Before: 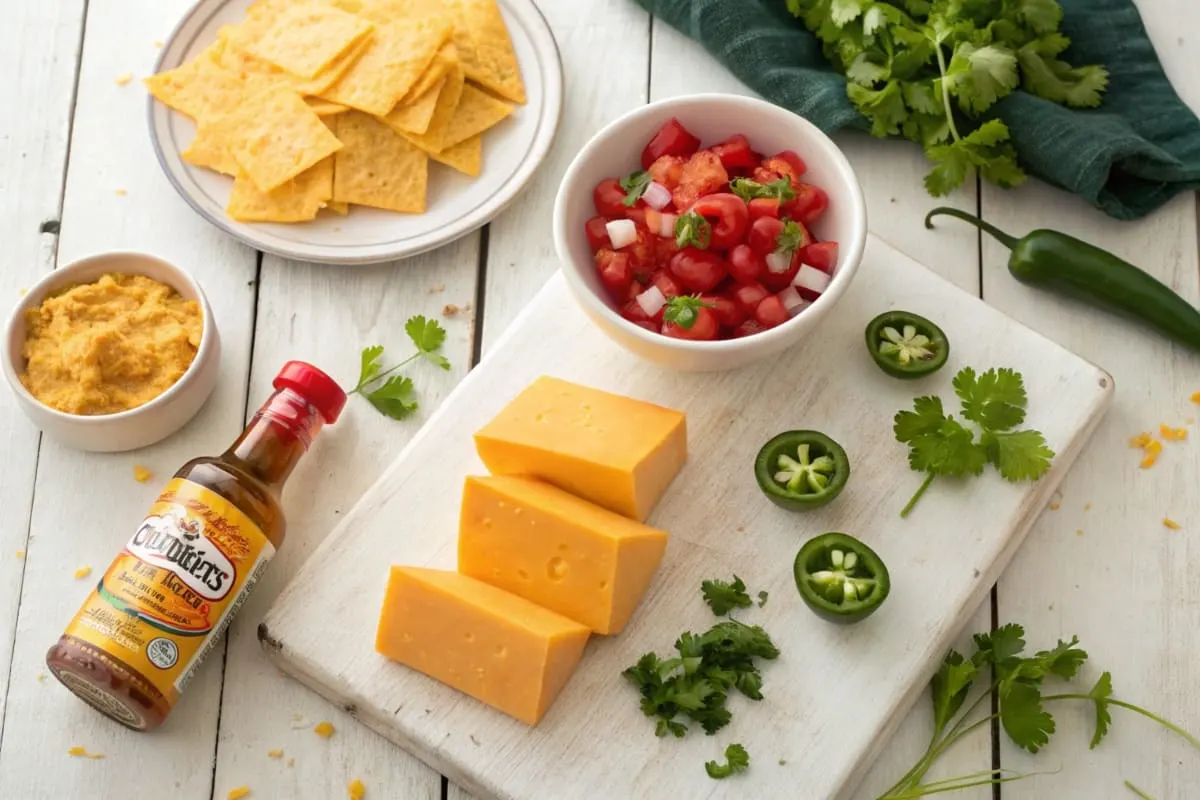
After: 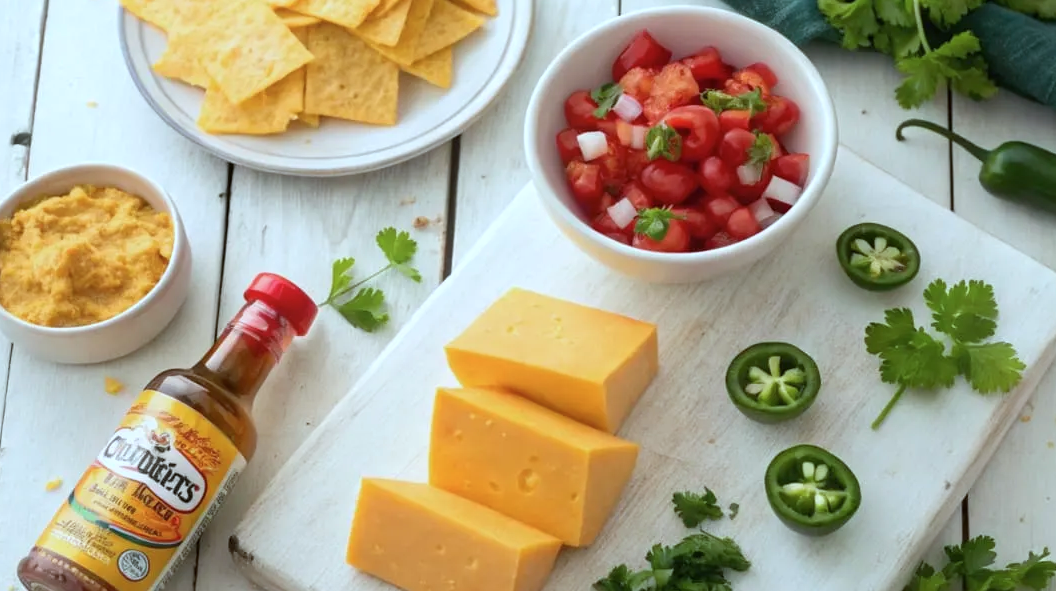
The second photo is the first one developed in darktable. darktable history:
crop and rotate: left 2.43%, top 11.033%, right 9.552%, bottom 15.058%
color calibration: illuminant F (fluorescent), F source F9 (Cool White Deluxe 4150 K) – high CRI, x 0.374, y 0.373, temperature 4152.11 K
